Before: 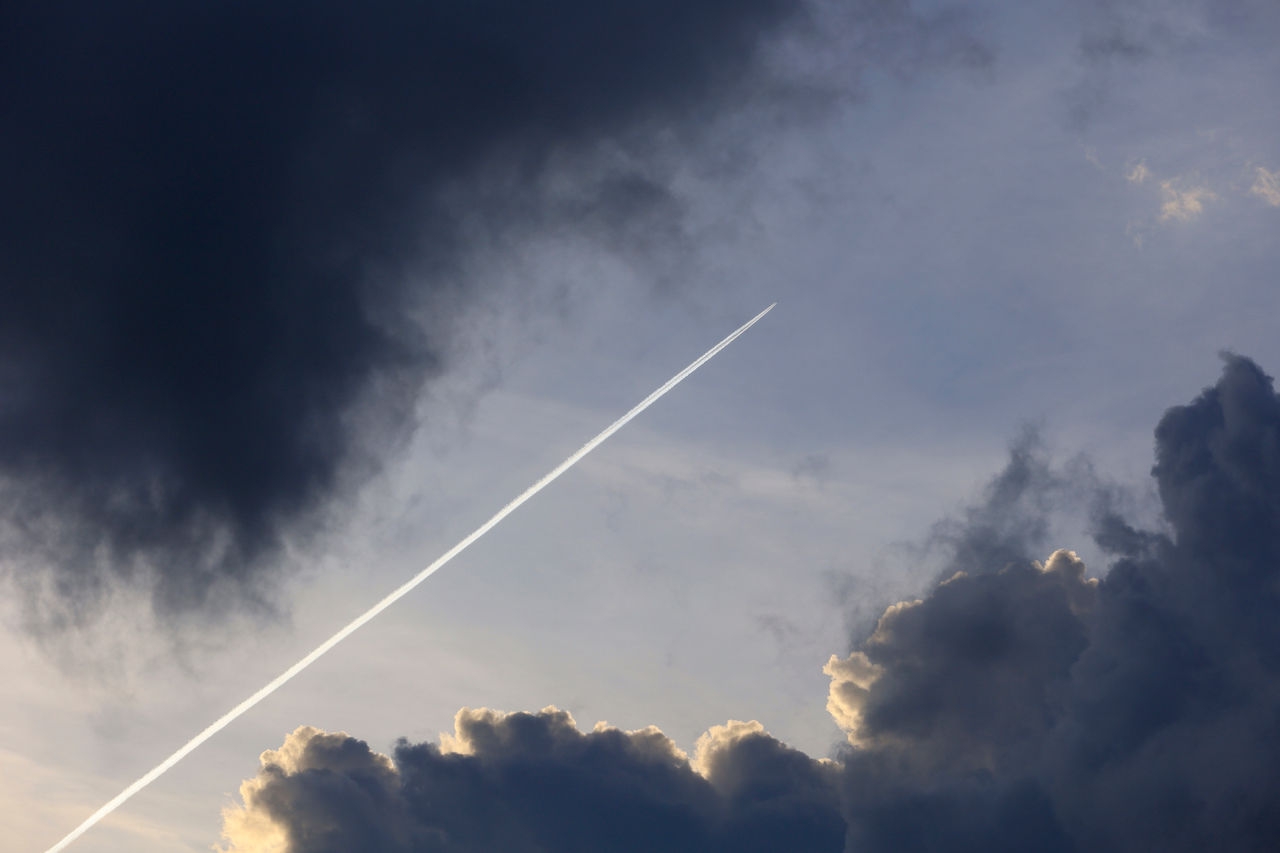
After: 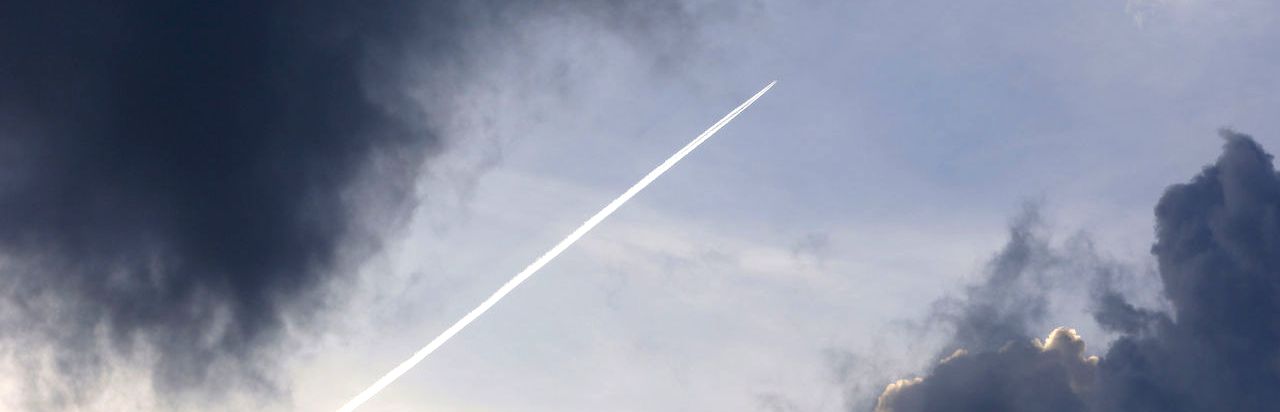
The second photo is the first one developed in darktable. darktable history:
tone equalizer: on, module defaults
exposure: black level correction 0, exposure 0.695 EV, compensate exposure bias true, compensate highlight preservation false
crop and rotate: top 26.175%, bottom 25.481%
